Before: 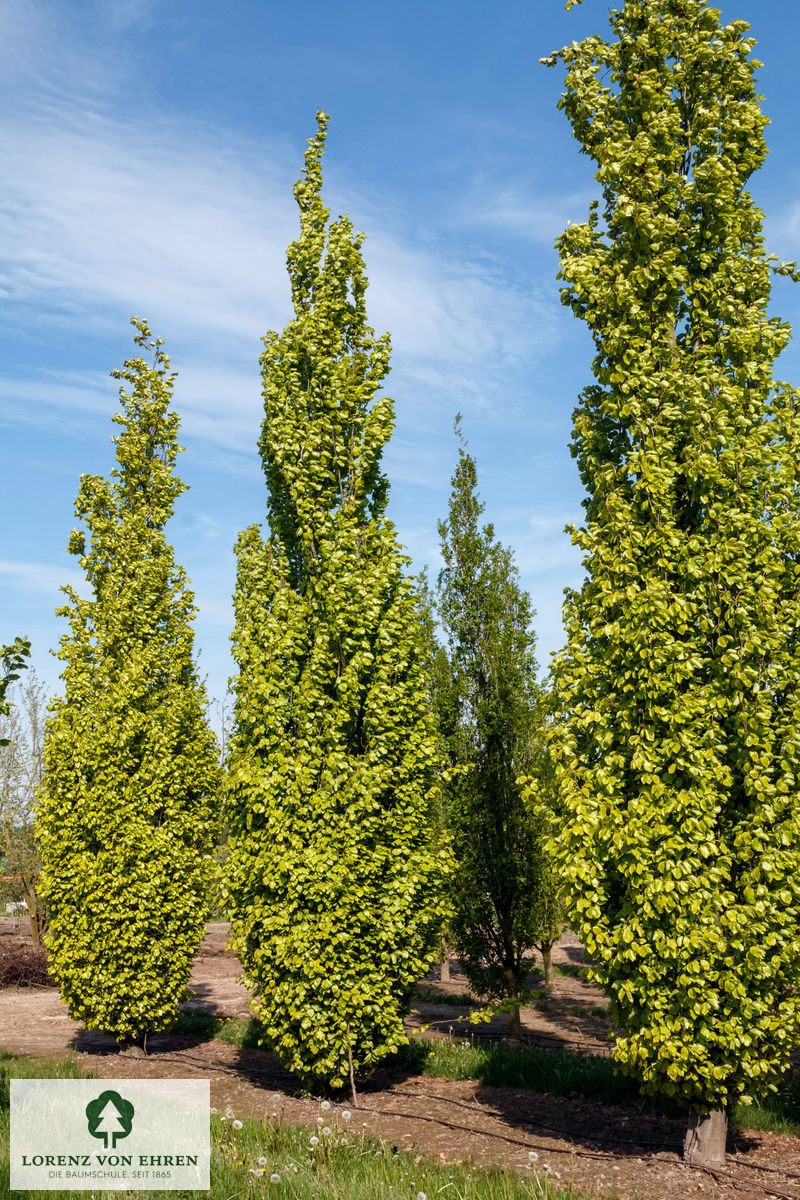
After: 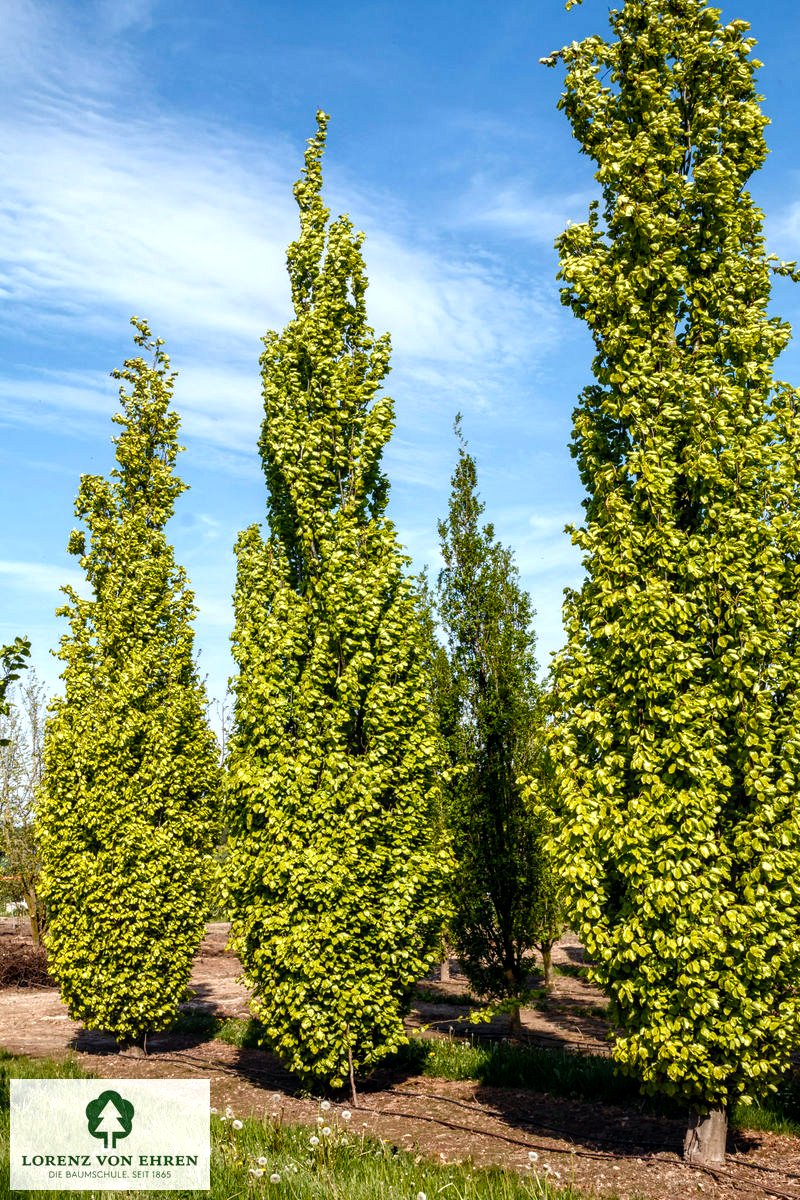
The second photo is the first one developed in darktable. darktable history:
local contrast: on, module defaults
color balance rgb: shadows lift › luminance -20%, power › hue 72.24°, highlights gain › luminance 15%, global offset › hue 171.6°, perceptual saturation grading › highlights -15%, perceptual saturation grading › shadows 25%, global vibrance 30%, contrast 10%
white balance: red 1, blue 1
